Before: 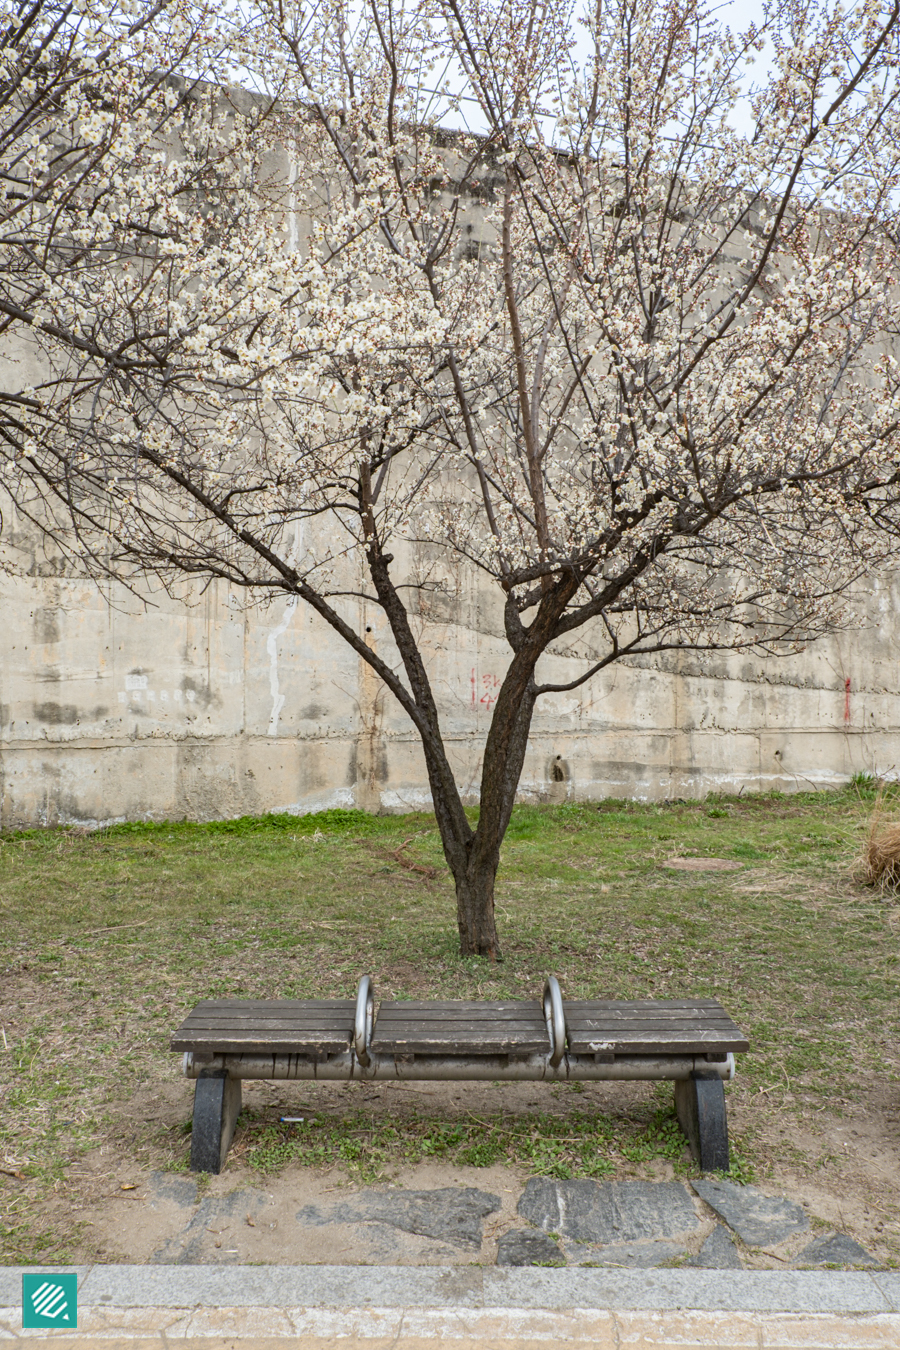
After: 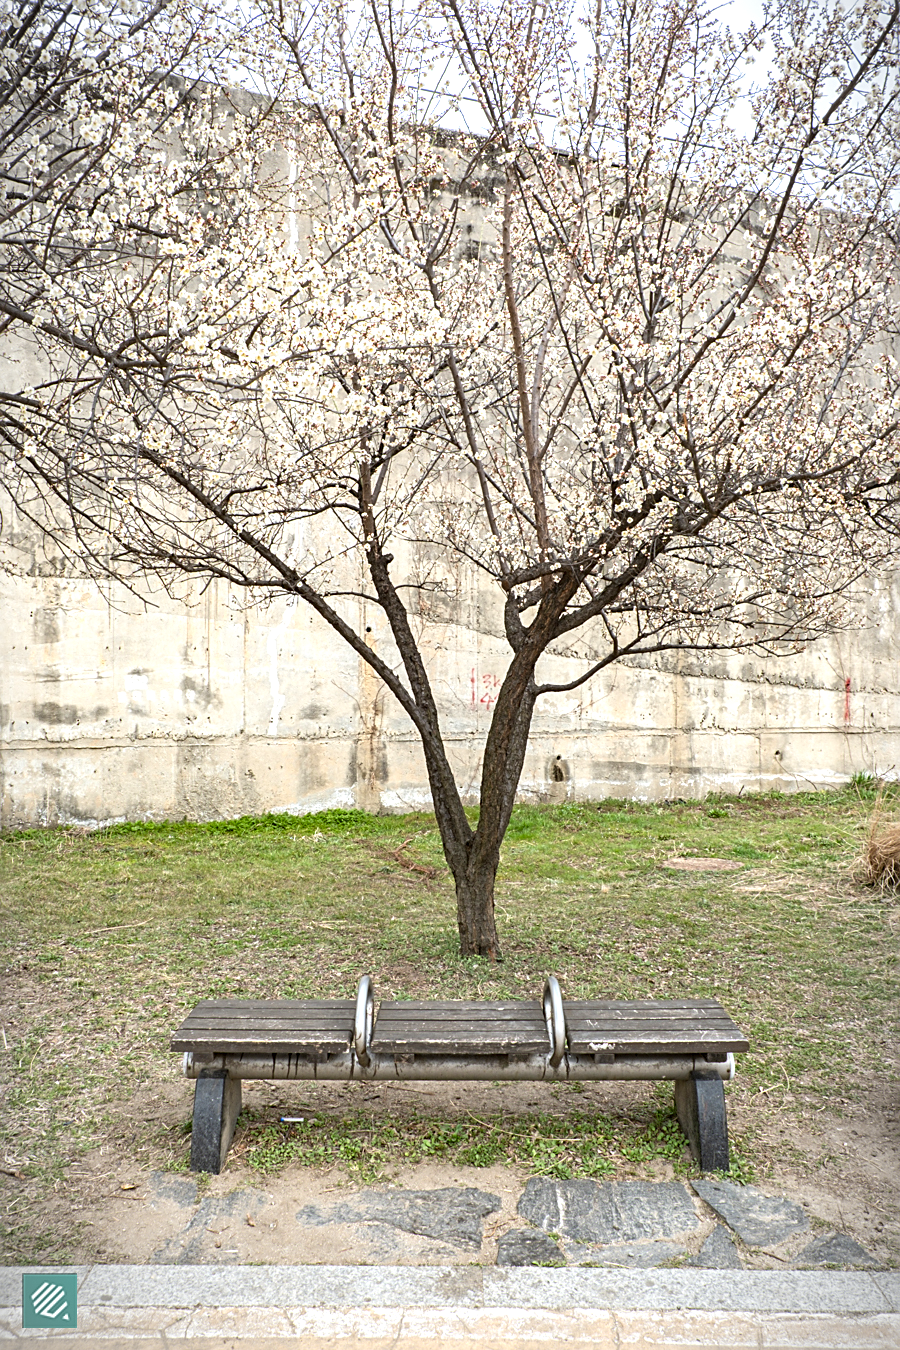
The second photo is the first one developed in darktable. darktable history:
sharpen: on, module defaults
vignetting: fall-off radius 68.88%, automatic ratio true, dithering 8-bit output, unbound false
exposure: black level correction 0, exposure 0.704 EV, compensate highlight preservation false
